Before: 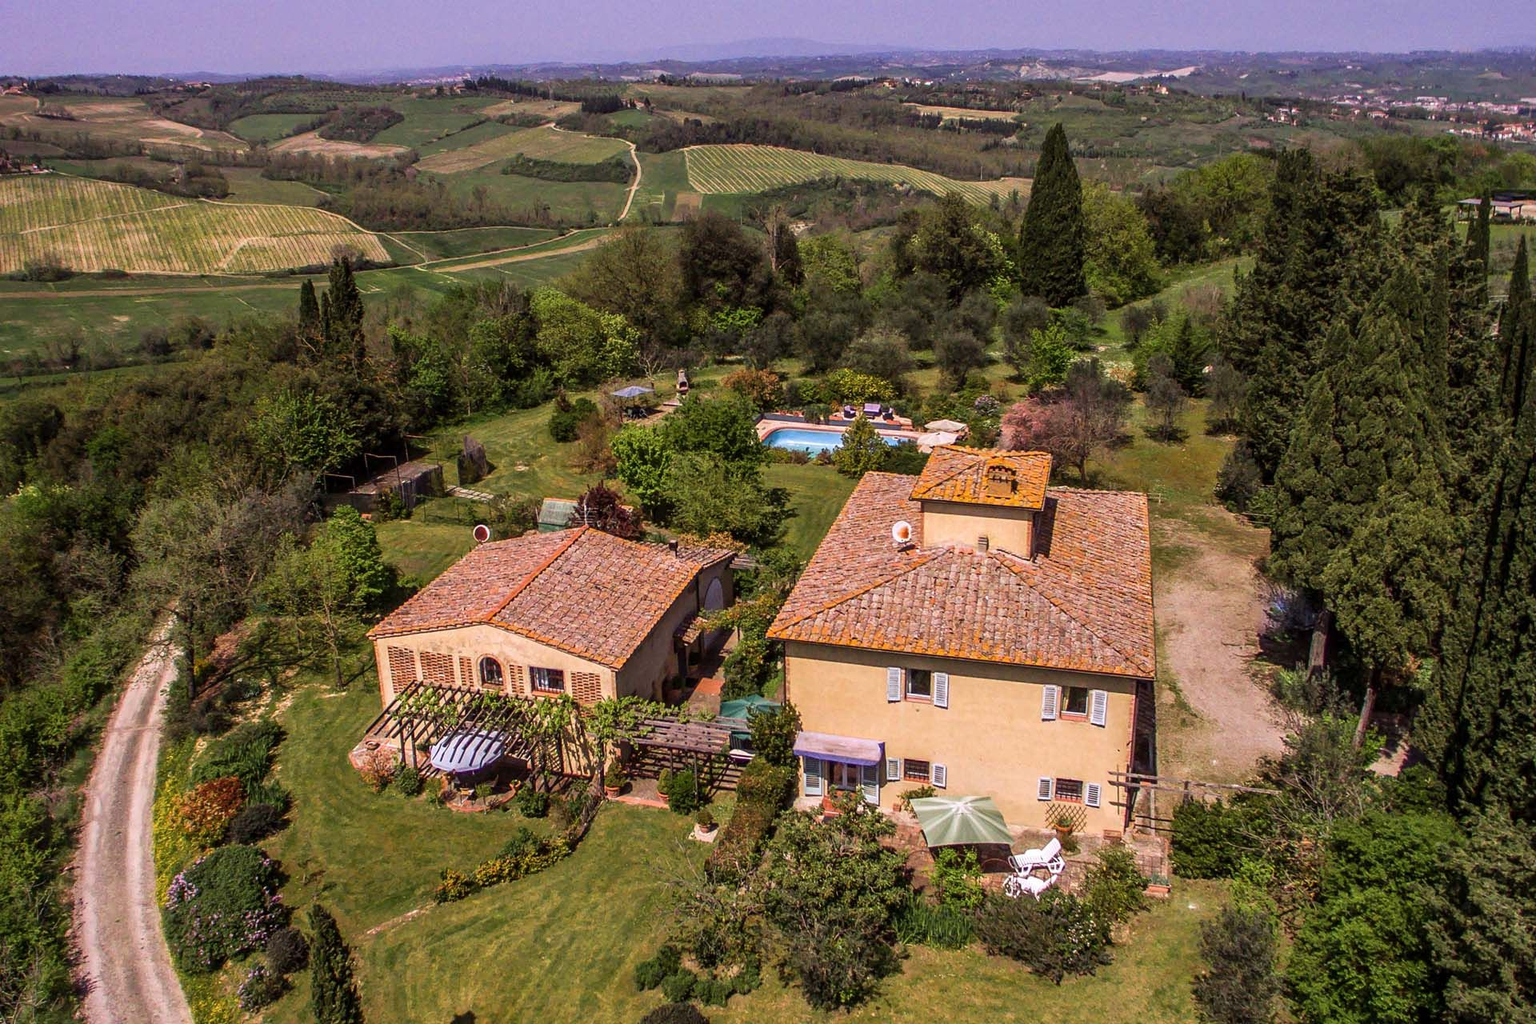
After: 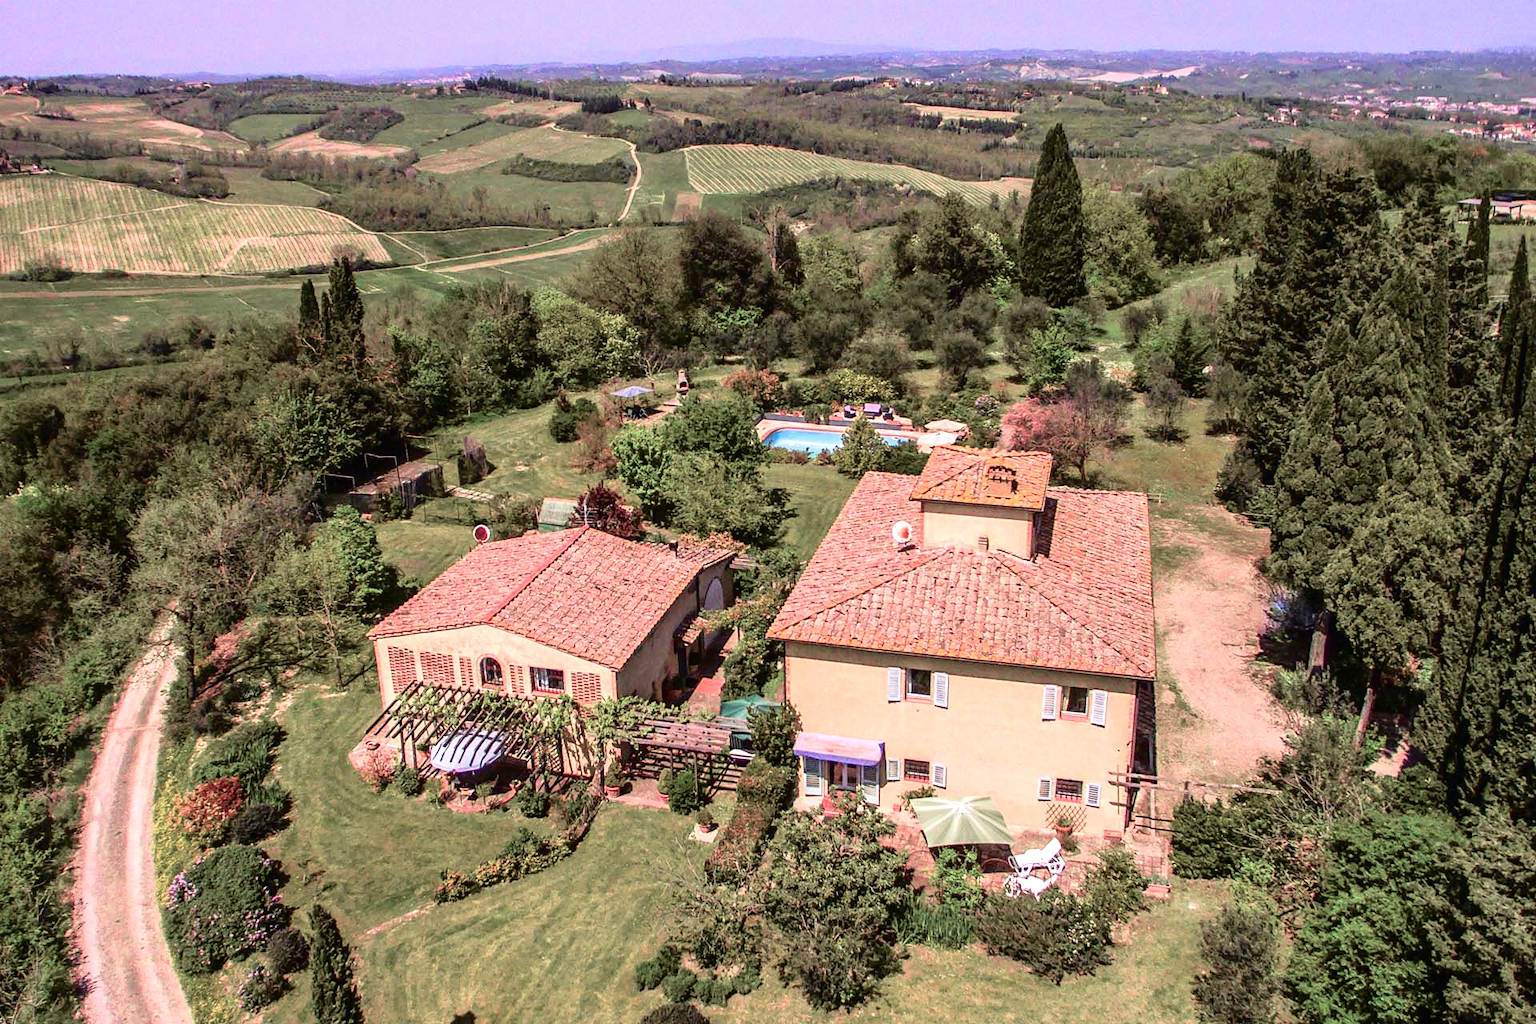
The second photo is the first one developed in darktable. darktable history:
tone curve: curves: ch0 [(0, 0.009) (0.105, 0.054) (0.195, 0.132) (0.289, 0.278) (0.384, 0.391) (0.513, 0.53) (0.66, 0.667) (0.895, 0.863) (1, 0.919)]; ch1 [(0, 0) (0.161, 0.092) (0.35, 0.33) (0.403, 0.395) (0.456, 0.469) (0.502, 0.499) (0.519, 0.514) (0.576, 0.584) (0.642, 0.658) (0.701, 0.742) (1, 0.942)]; ch2 [(0, 0) (0.371, 0.362) (0.437, 0.437) (0.501, 0.5) (0.53, 0.528) (0.569, 0.564) (0.619, 0.58) (0.883, 0.752) (1, 0.929)], color space Lab, independent channels, preserve colors none
exposure: black level correction 0, exposure 0.9 EV, compensate highlight preservation false
